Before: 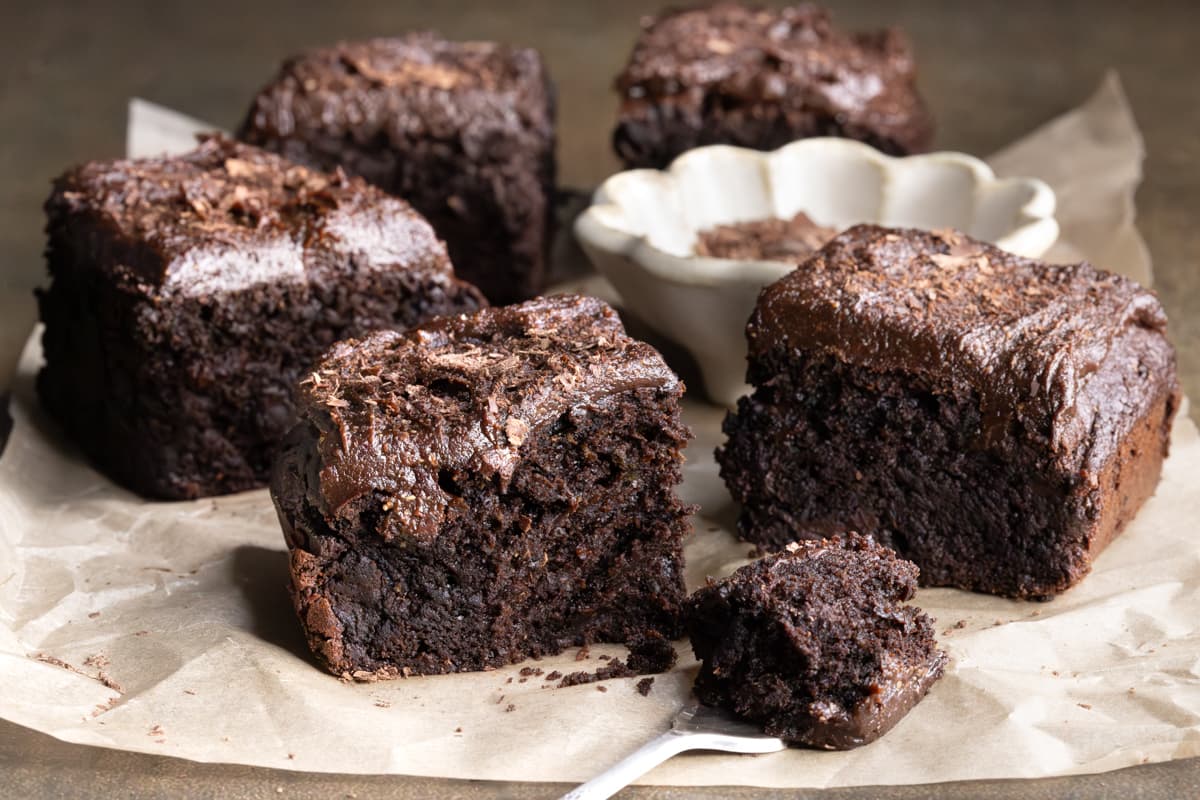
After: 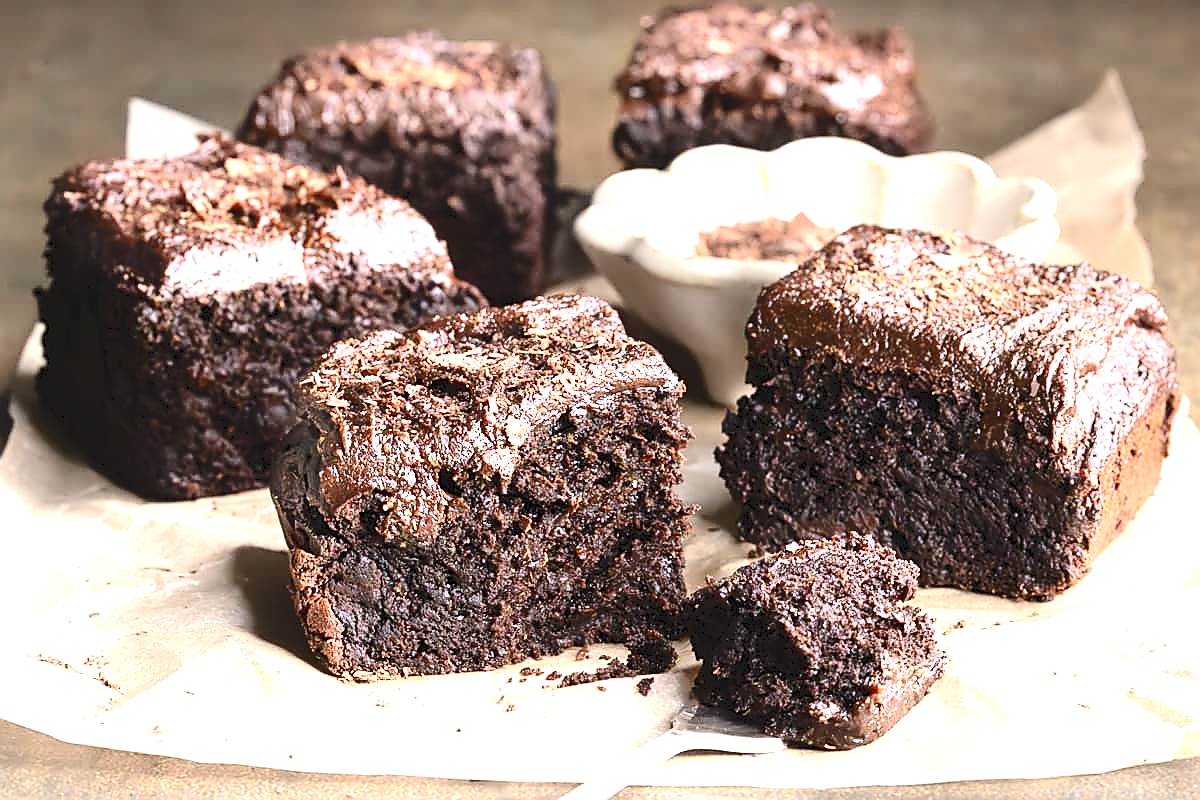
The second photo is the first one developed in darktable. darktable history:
tone curve: curves: ch0 [(0, 0) (0.003, 0.065) (0.011, 0.072) (0.025, 0.09) (0.044, 0.104) (0.069, 0.116) (0.1, 0.127) (0.136, 0.15) (0.177, 0.184) (0.224, 0.223) (0.277, 0.28) (0.335, 0.361) (0.399, 0.443) (0.468, 0.525) (0.543, 0.616) (0.623, 0.713) (0.709, 0.79) (0.801, 0.866) (0.898, 0.933) (1, 1)], color space Lab, independent channels, preserve colors none
sharpen: radius 1.357, amount 1.238, threshold 0.737
exposure: exposure 1.23 EV, compensate highlight preservation false
